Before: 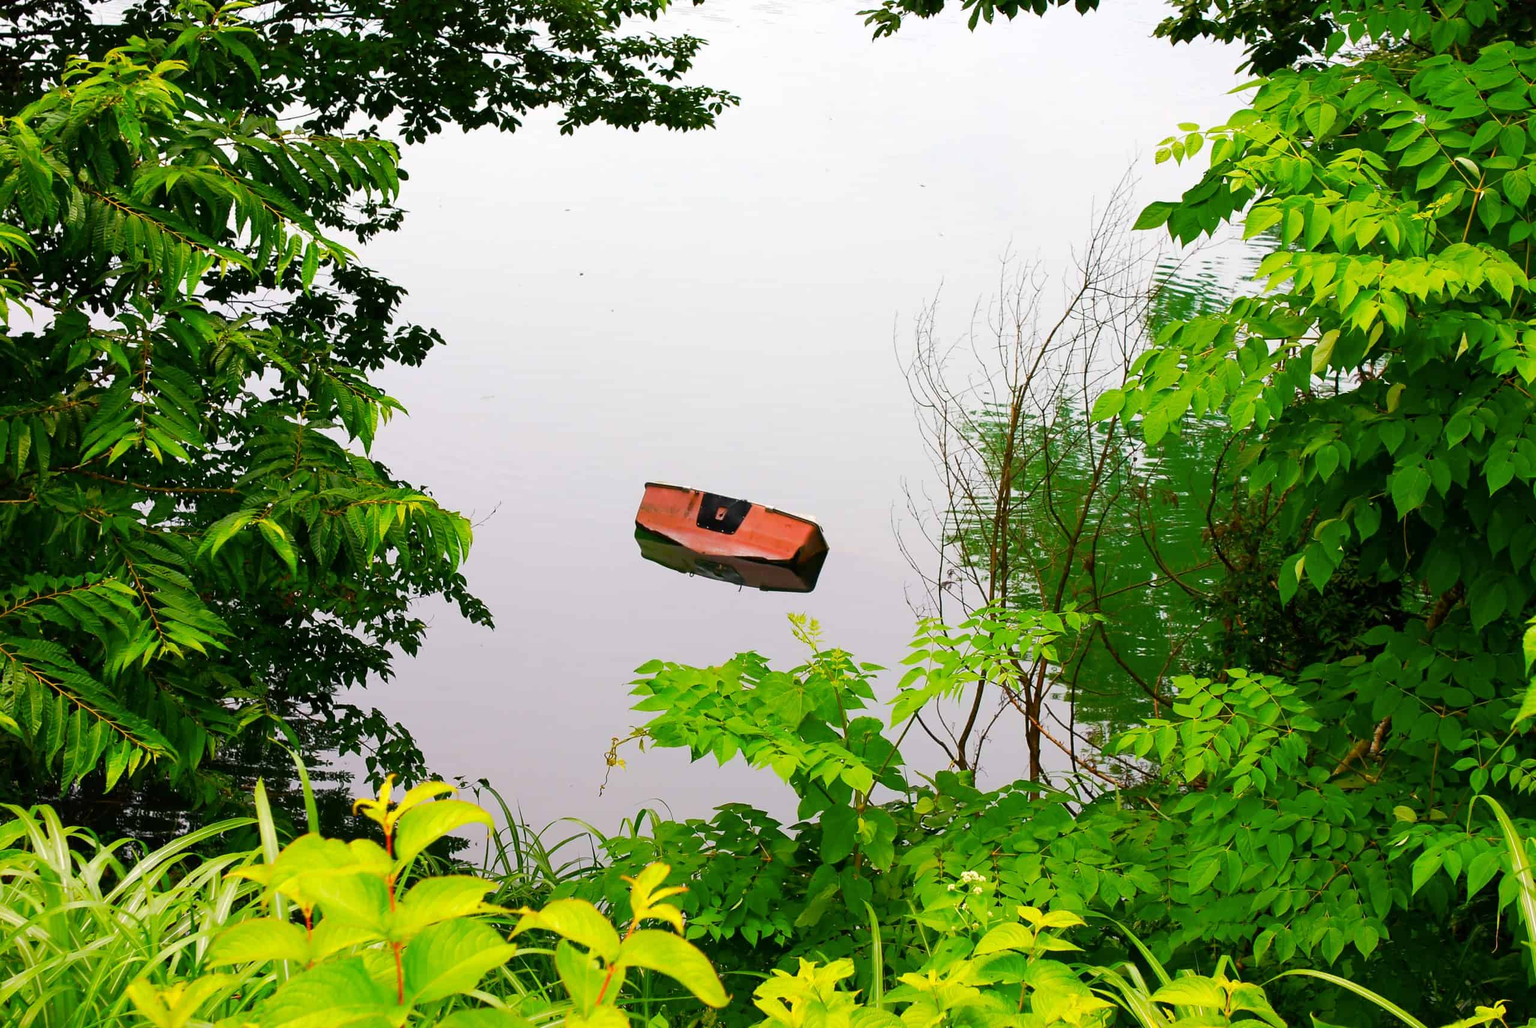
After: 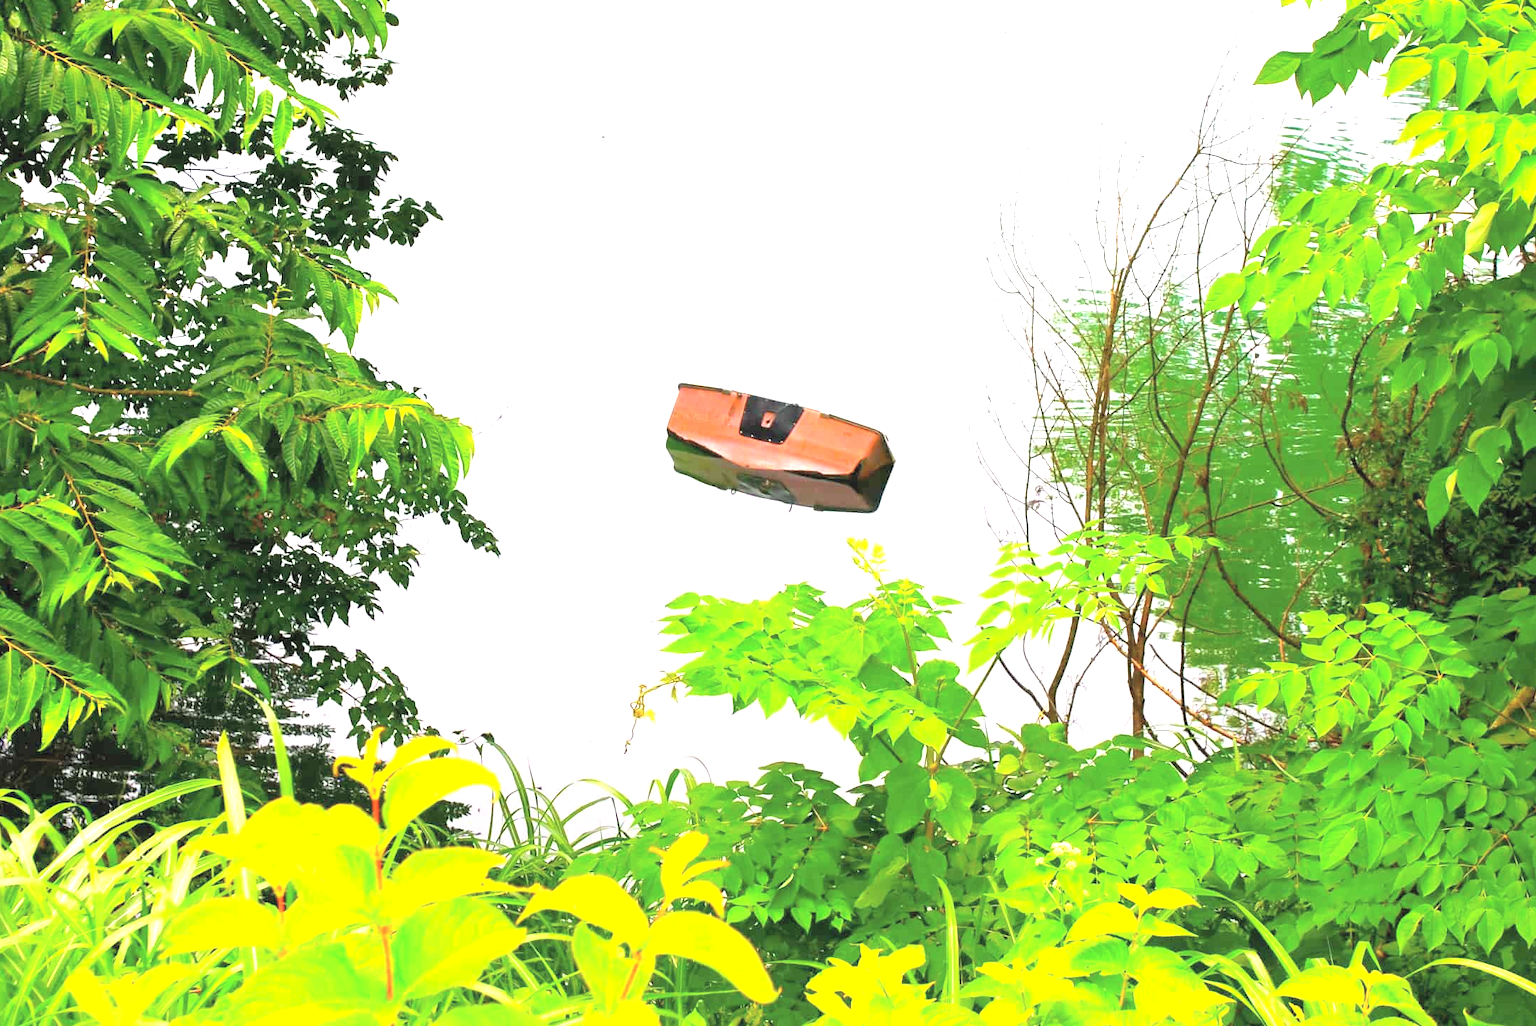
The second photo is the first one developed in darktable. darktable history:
crop and rotate: left 4.648%, top 15.436%, right 10.657%
exposure: black level correction 0, exposure 1.2 EV, compensate highlight preservation false
contrast brightness saturation: brightness 0.279
color correction: highlights b* -0.038, saturation 0.98
